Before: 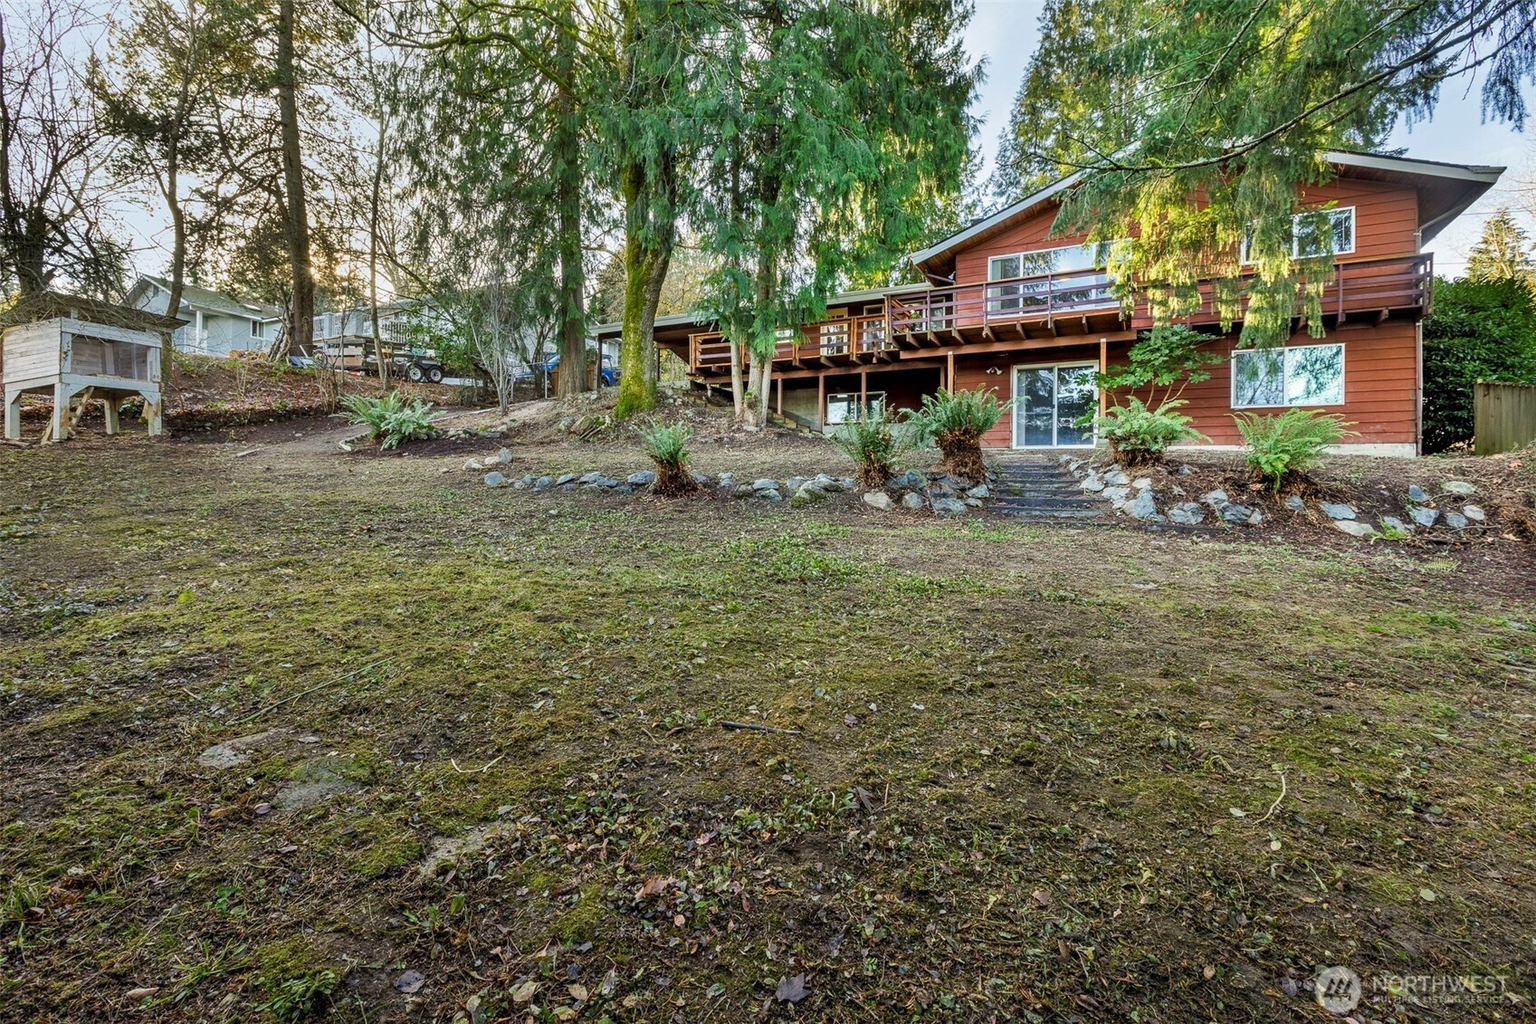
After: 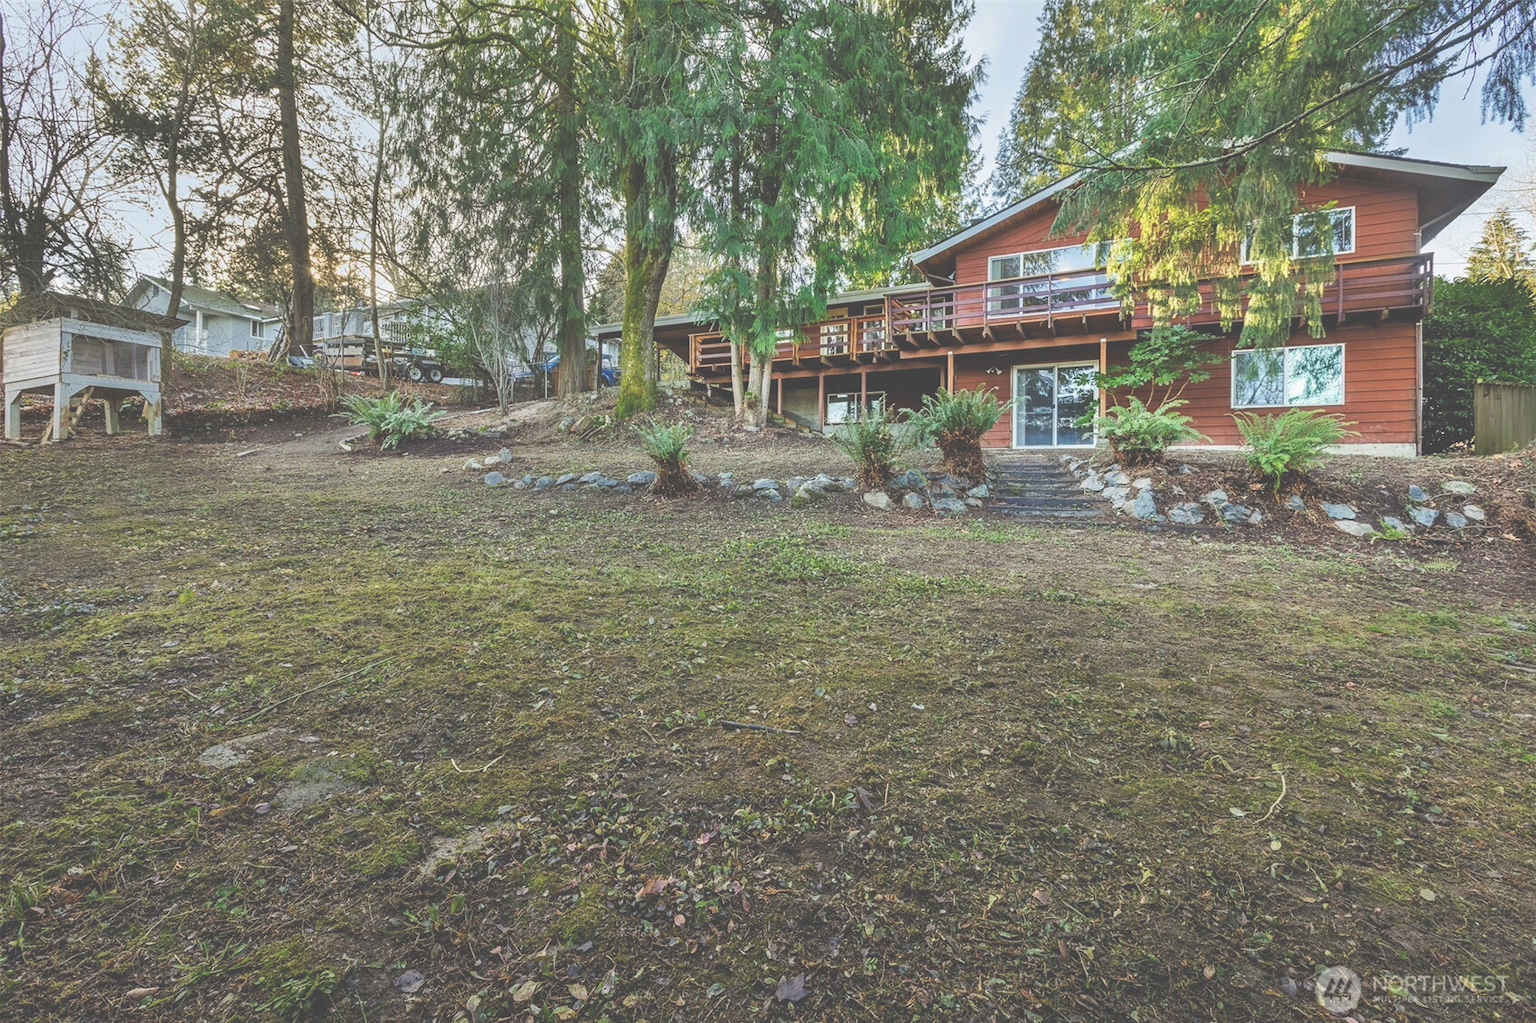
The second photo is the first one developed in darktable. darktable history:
exposure: black level correction -0.061, exposure -0.05 EV, compensate exposure bias true, compensate highlight preservation false
